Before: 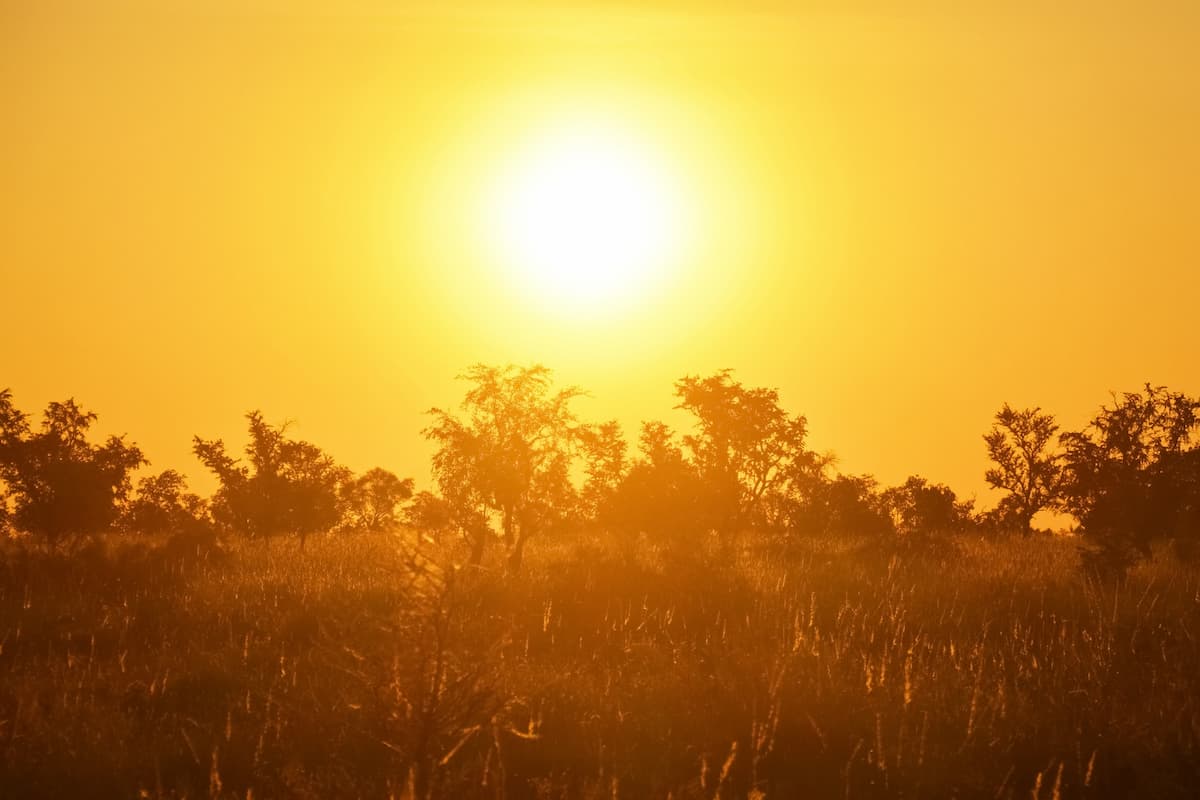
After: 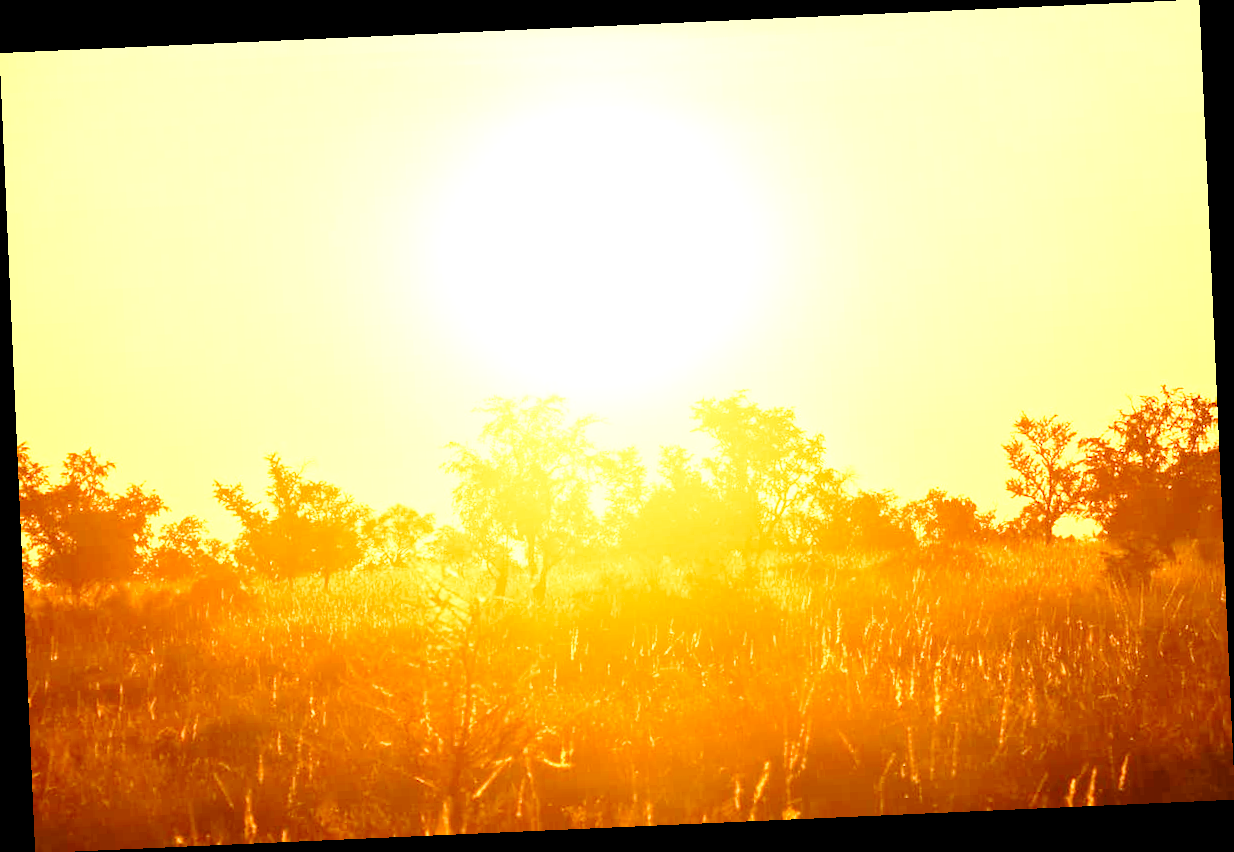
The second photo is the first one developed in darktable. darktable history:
rotate and perspective: rotation -2.56°, automatic cropping off
base curve: curves: ch0 [(0, 0) (0.028, 0.03) (0.121, 0.232) (0.46, 0.748) (0.859, 0.968) (1, 1)], preserve colors none
exposure: black level correction 0.001, exposure 1.646 EV, compensate exposure bias true, compensate highlight preservation false
